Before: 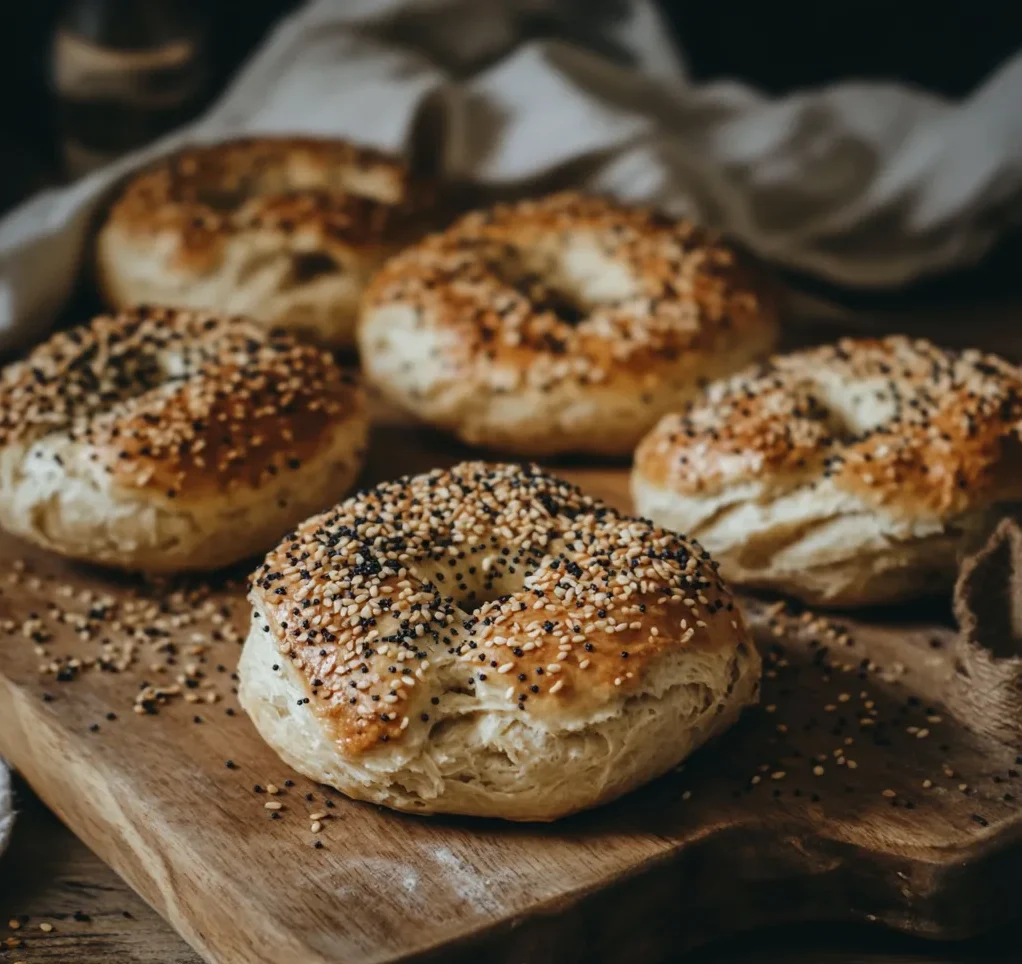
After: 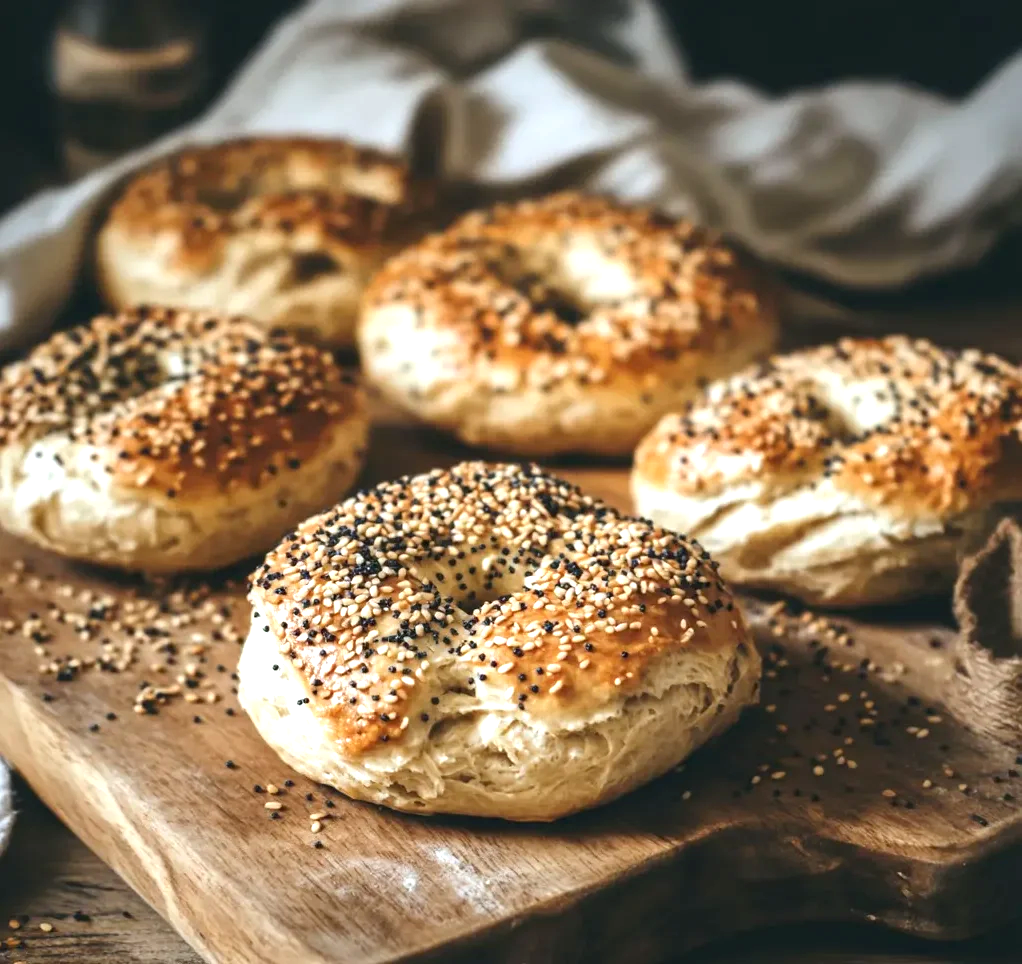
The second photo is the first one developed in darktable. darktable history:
white balance: red 0.988, blue 1.017
exposure: black level correction 0, exposure 1.2 EV, compensate highlight preservation false
